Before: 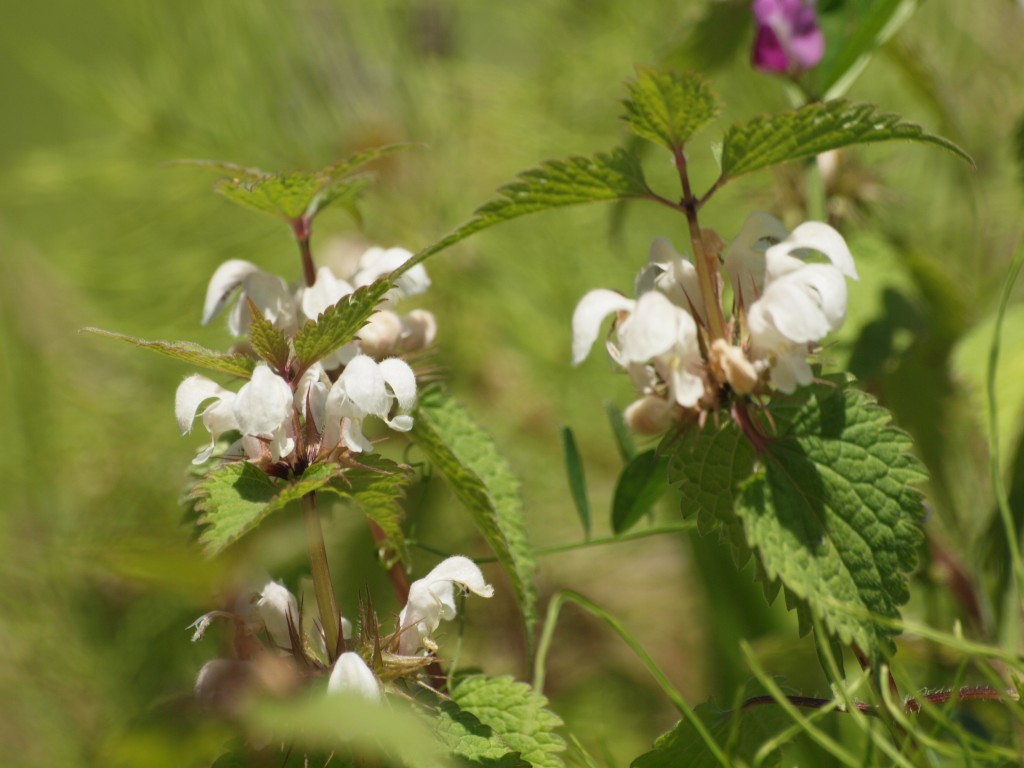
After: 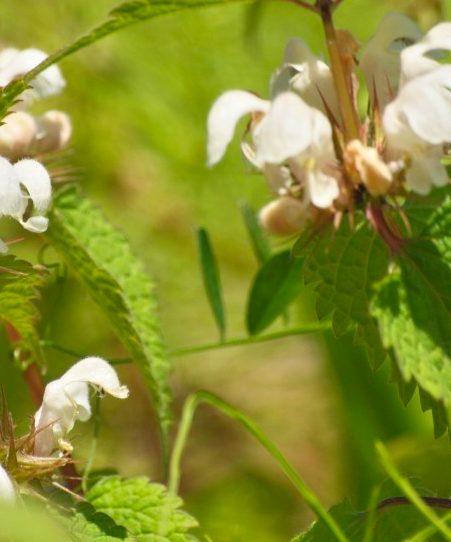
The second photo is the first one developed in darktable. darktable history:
contrast brightness saturation: contrast 0.088, saturation 0.275
crop: left 35.673%, top 26.006%, right 20.195%, bottom 3.366%
tone equalizer: -8 EV 1 EV, -7 EV 0.979 EV, -6 EV 0.998 EV, -5 EV 0.993 EV, -4 EV 1.04 EV, -3 EV 0.739 EV, -2 EV 0.512 EV, -1 EV 0.251 EV
